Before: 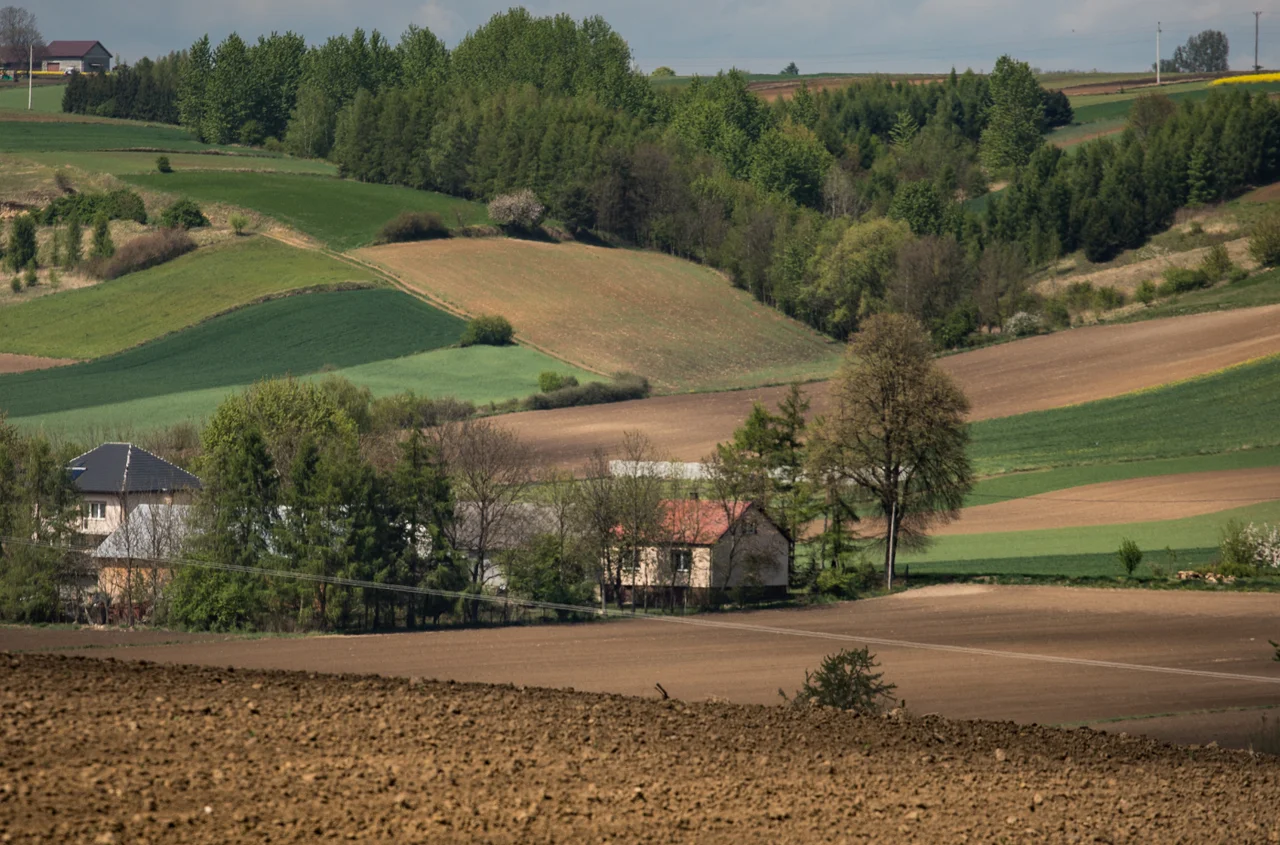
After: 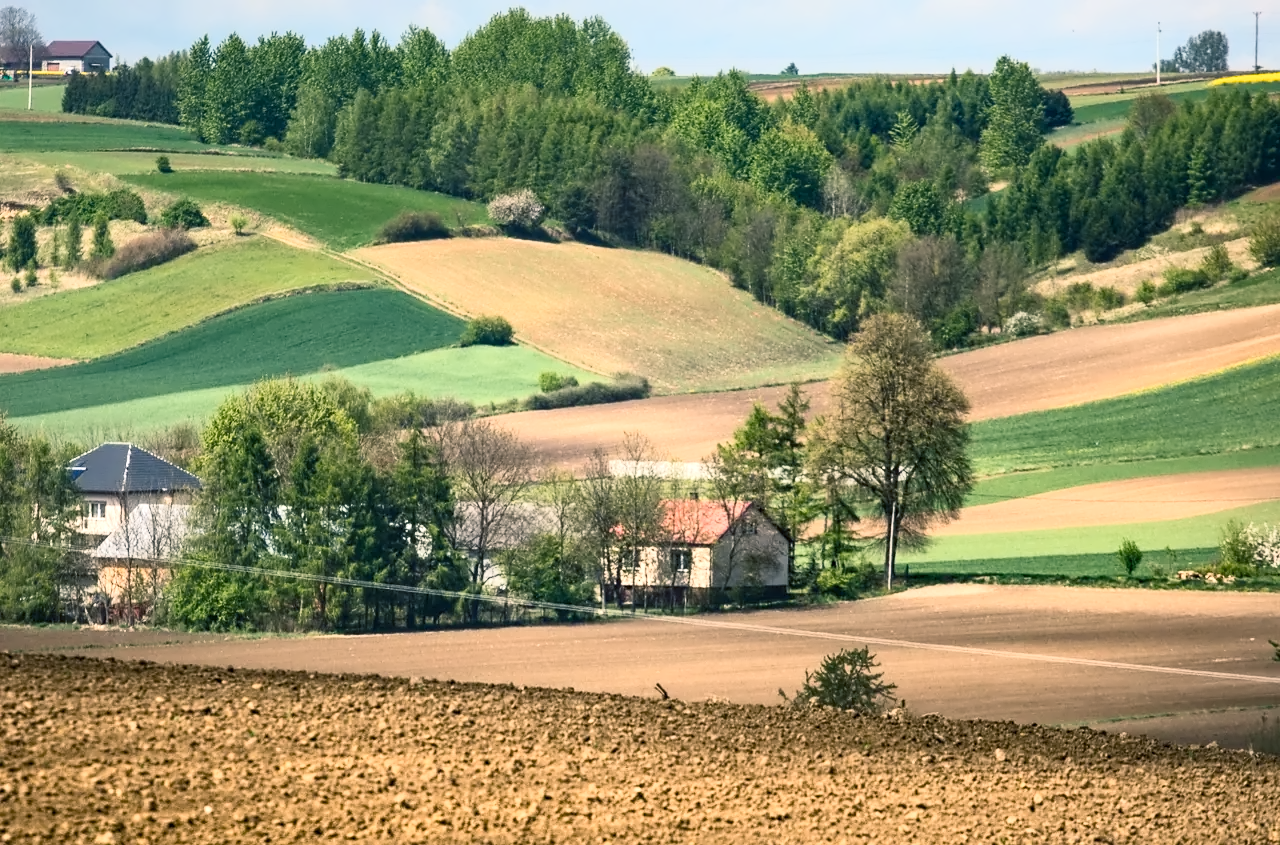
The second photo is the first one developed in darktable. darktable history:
base curve: curves: ch0 [(0, 0) (0.088, 0.125) (0.176, 0.251) (0.354, 0.501) (0.613, 0.749) (1, 0.877)]
color balance rgb: shadows lift › chroma 5.668%, shadows lift › hue 238.05°, power › hue 170.18°, linear chroma grading › shadows -7.341%, linear chroma grading › highlights -6.106%, linear chroma grading › global chroma -10.092%, linear chroma grading › mid-tones -8.001%, perceptual saturation grading › global saturation 20%, perceptual saturation grading › highlights -25.824%, perceptual saturation grading › shadows 50.117%, perceptual brilliance grading › highlights 20.647%, perceptual brilliance grading › mid-tones 20.041%, perceptual brilliance grading › shadows -20.309%, global vibrance 20%
contrast equalizer: octaves 7, y [[0.5 ×4, 0.525, 0.667], [0.5 ×6], [0.5 ×6], [0 ×4, 0.042, 0], [0, 0, 0.004, 0.1, 0.191, 0.131]]
exposure: exposure 0.605 EV, compensate exposure bias true, compensate highlight preservation false
